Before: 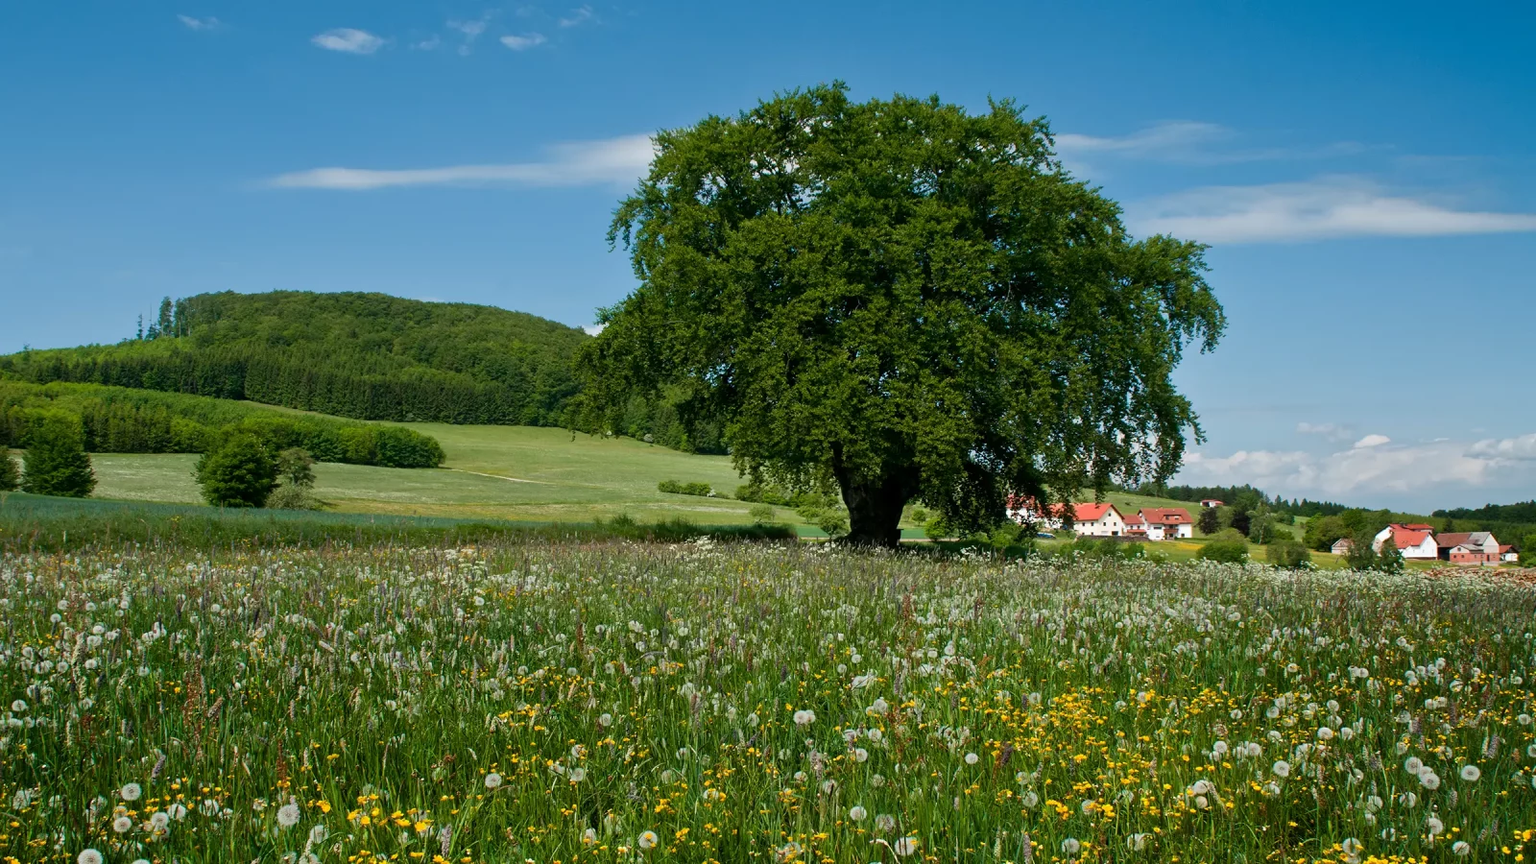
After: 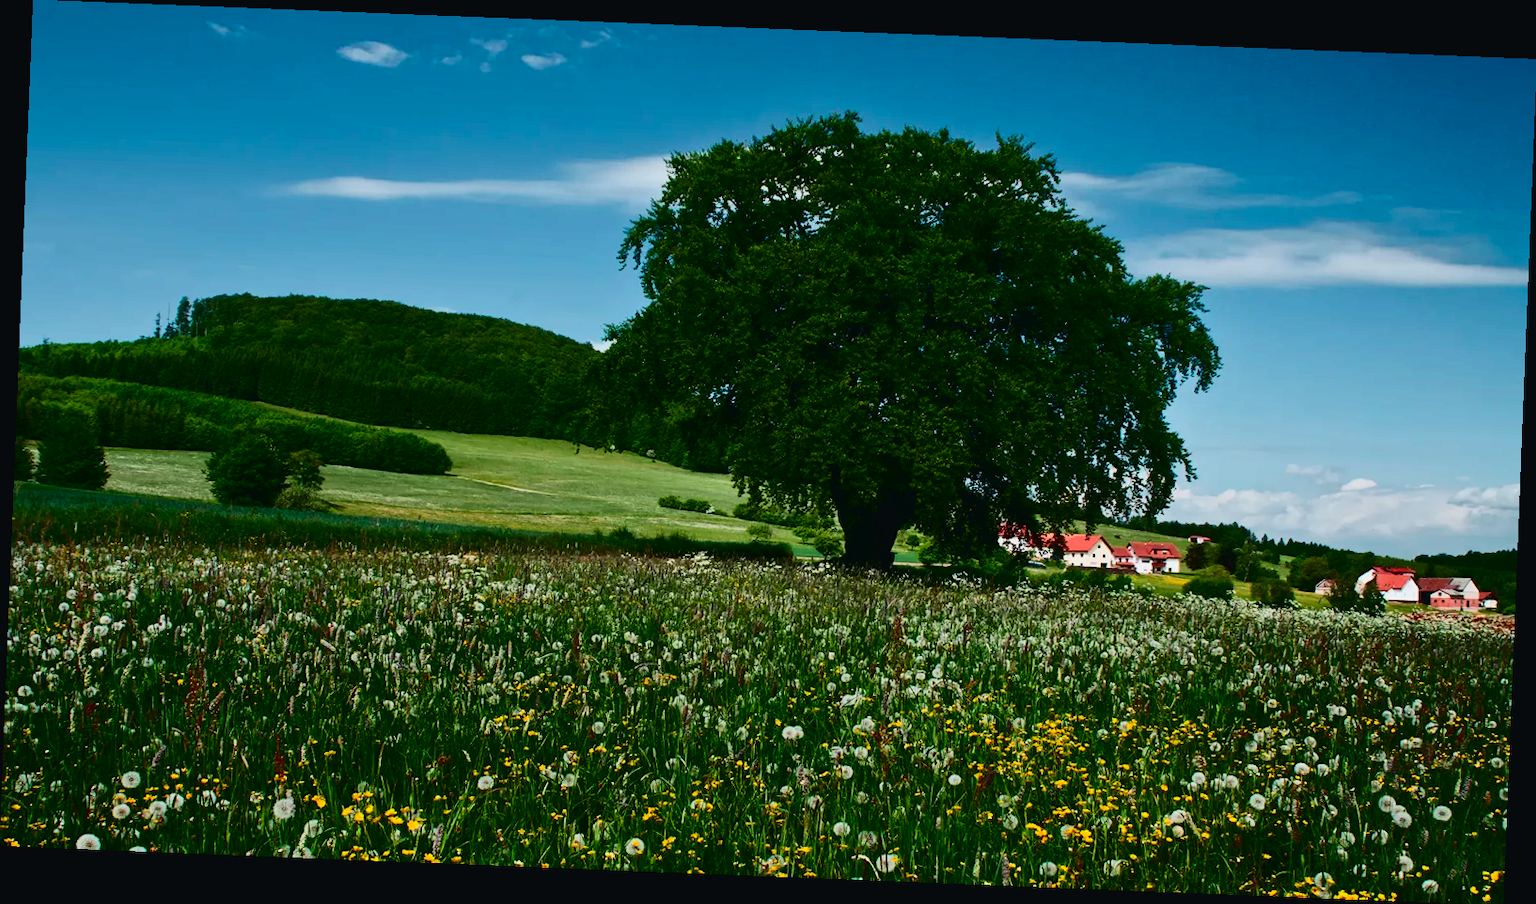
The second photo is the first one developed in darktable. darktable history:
contrast brightness saturation: contrast 0.24, brightness -0.24, saturation 0.14
rotate and perspective: rotation 2.27°, automatic cropping off
tone curve: curves: ch0 [(0, 0.025) (0.15, 0.143) (0.452, 0.486) (0.751, 0.788) (1, 0.961)]; ch1 [(0, 0) (0.43, 0.408) (0.476, 0.469) (0.497, 0.494) (0.546, 0.571) (0.566, 0.607) (0.62, 0.657) (1, 1)]; ch2 [(0, 0) (0.386, 0.397) (0.505, 0.498) (0.547, 0.546) (0.579, 0.58) (1, 1)], color space Lab, independent channels, preserve colors none
